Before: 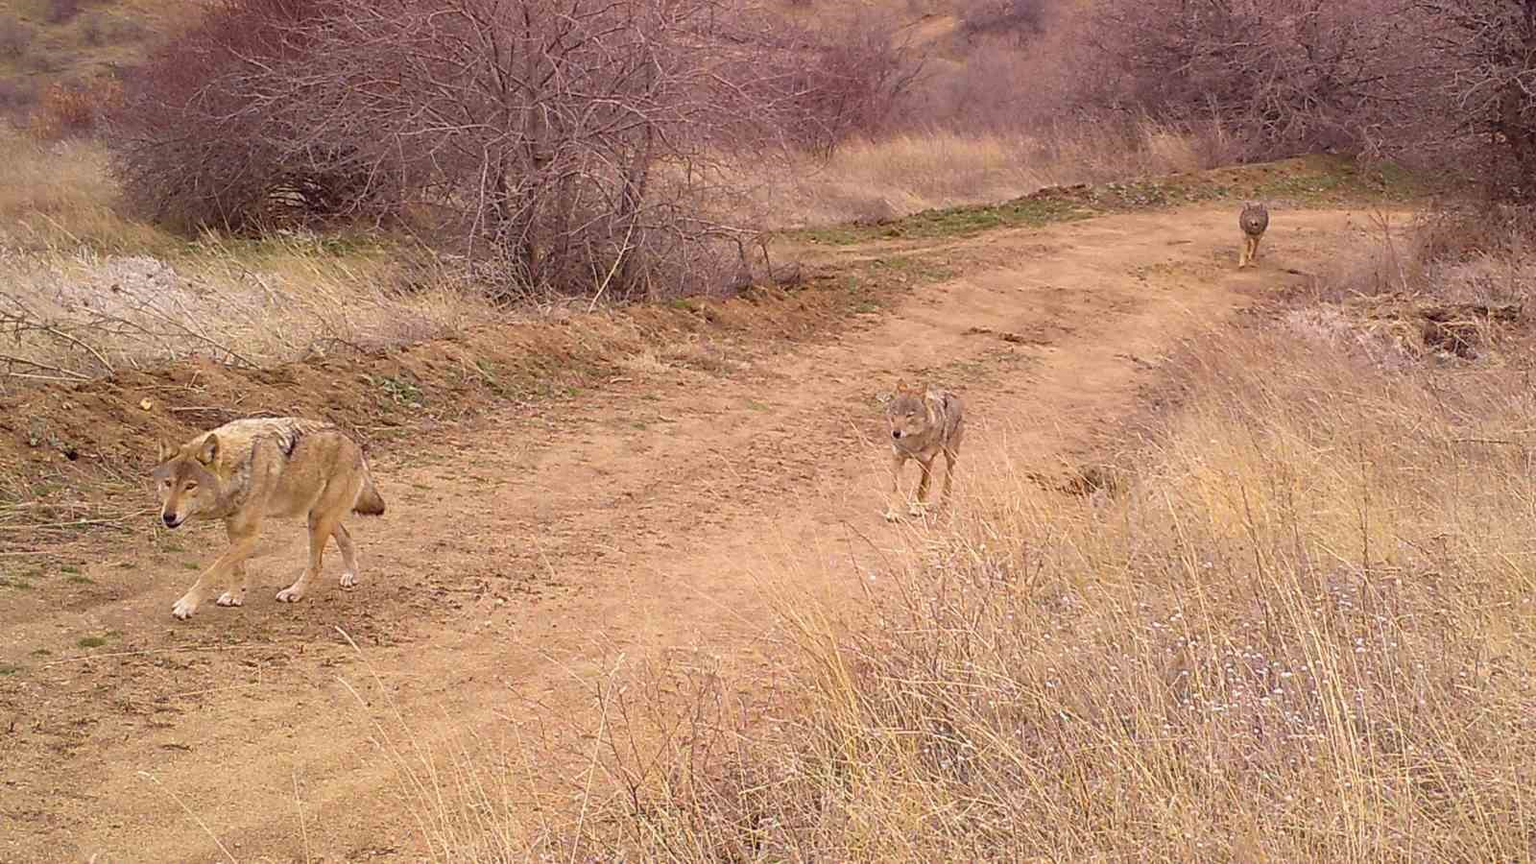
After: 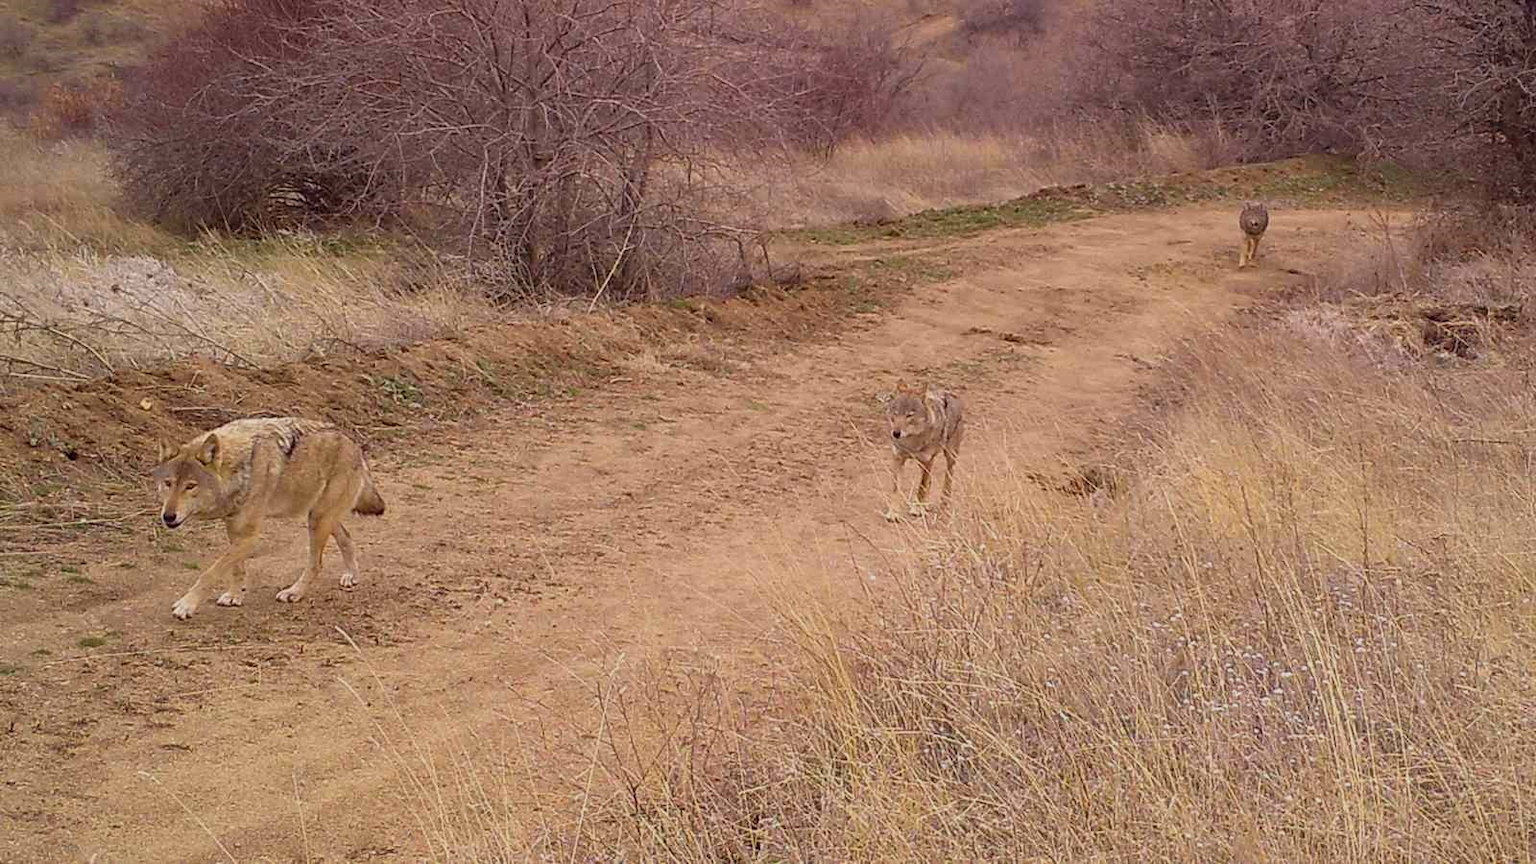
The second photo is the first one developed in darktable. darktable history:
exposure: exposure -0.376 EV, compensate exposure bias true, compensate highlight preservation false
